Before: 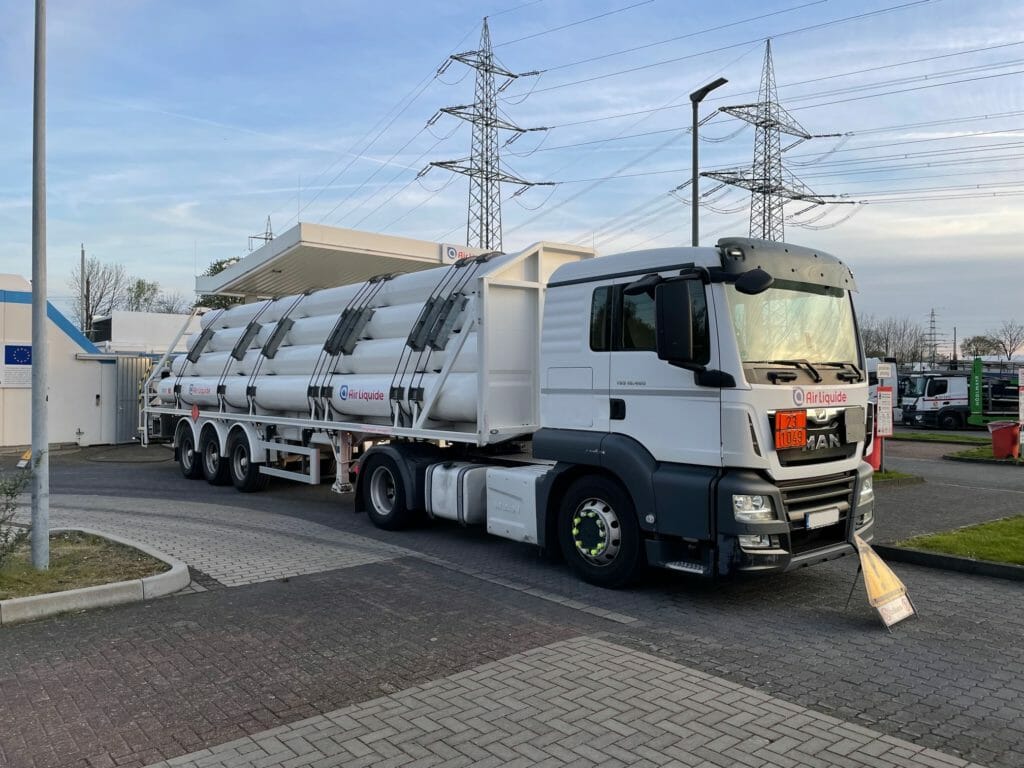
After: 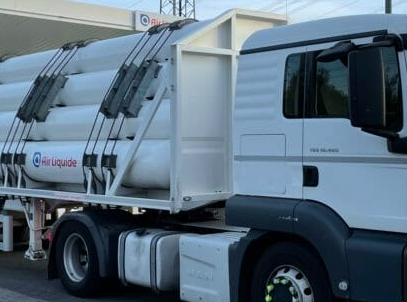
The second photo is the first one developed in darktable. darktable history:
crop: left 30.071%, top 30.377%, right 30.13%, bottom 30.265%
color calibration: gray › normalize channels true, illuminant Planckian (black body), x 0.368, y 0.36, temperature 4274.06 K, gamut compression 0.015
